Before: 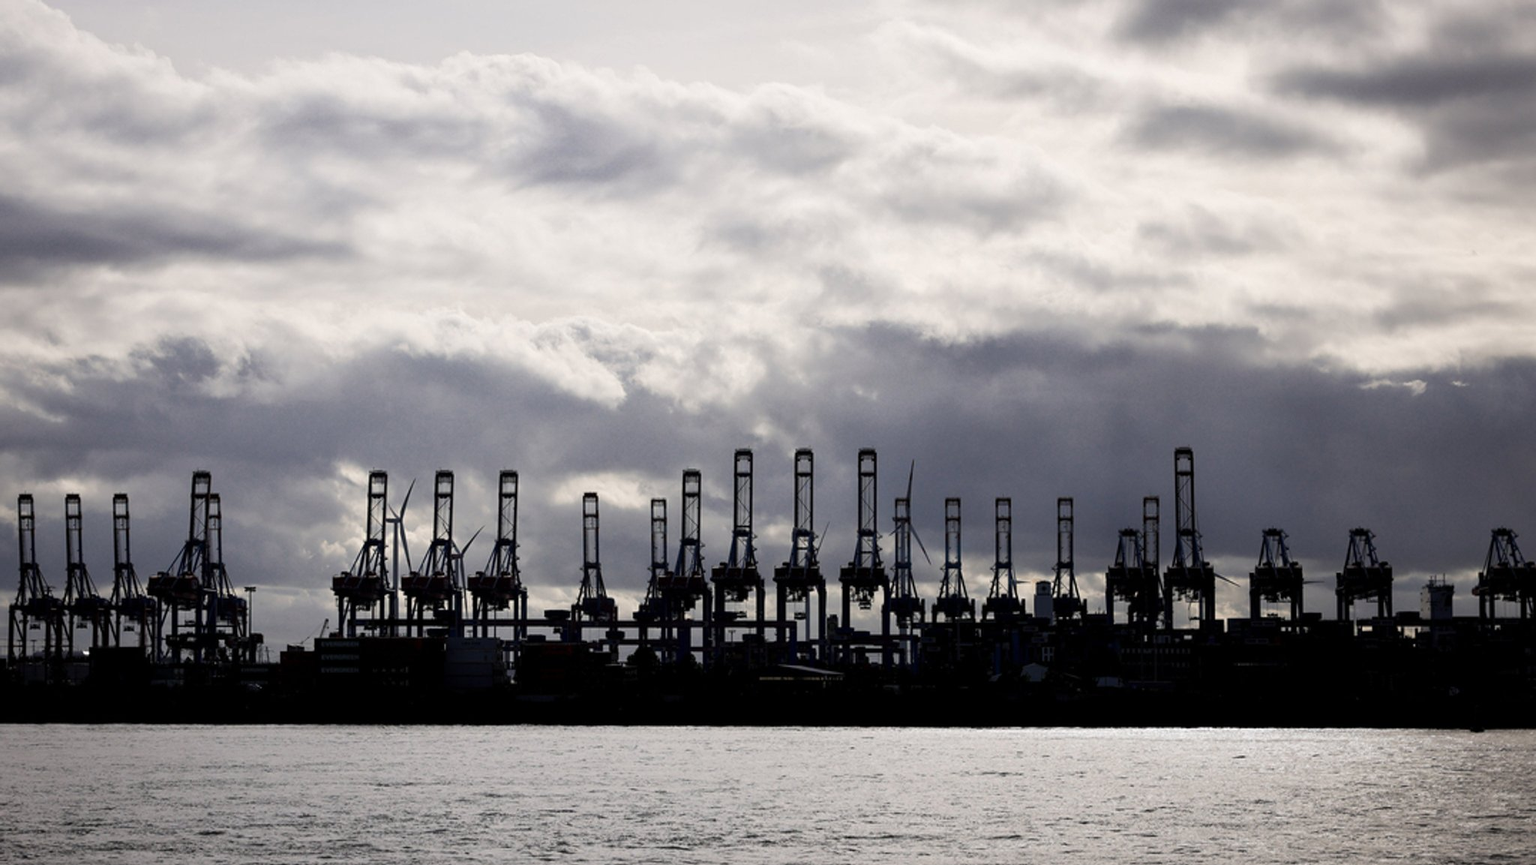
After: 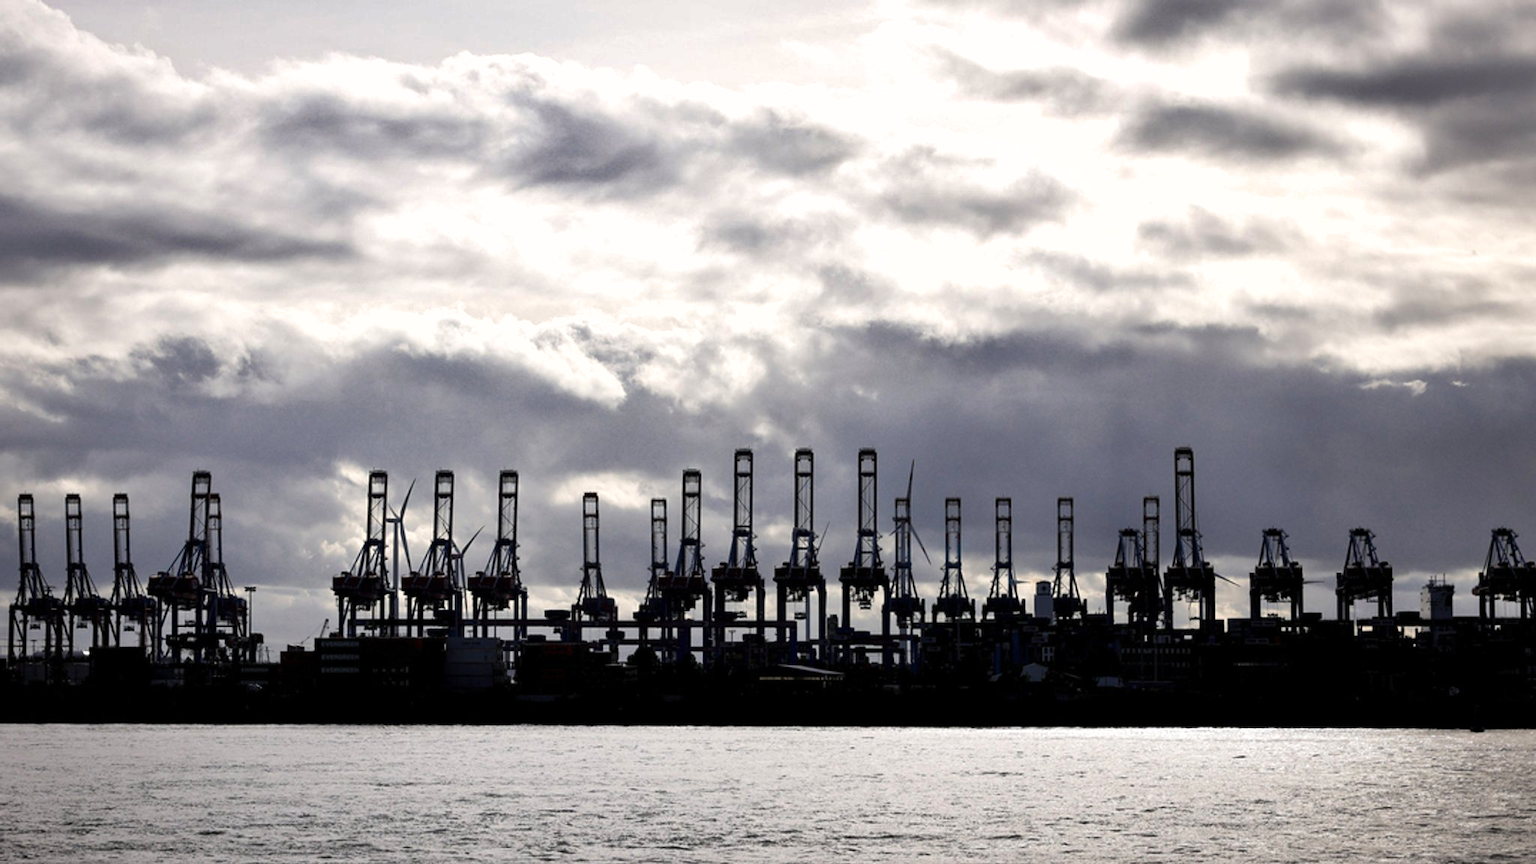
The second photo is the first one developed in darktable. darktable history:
exposure: exposure 0.372 EV, compensate highlight preservation false
shadows and highlights: low approximation 0.01, soften with gaussian
